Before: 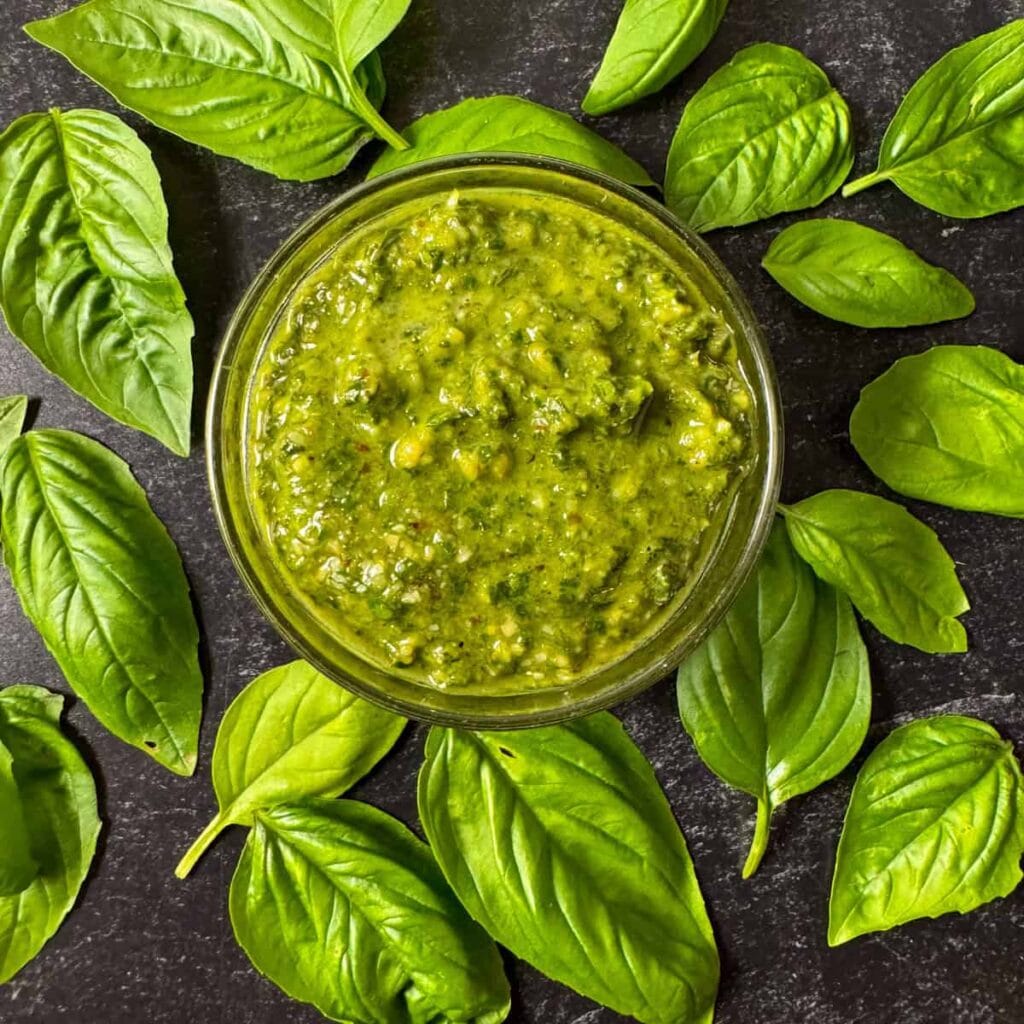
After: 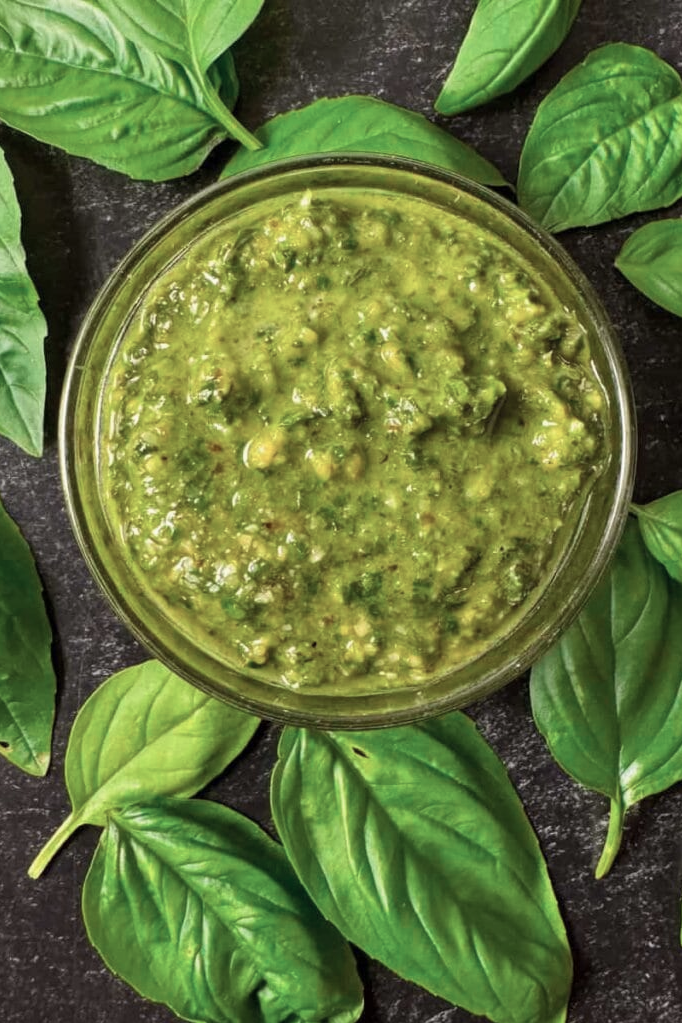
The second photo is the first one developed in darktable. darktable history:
crop and rotate: left 14.385%, right 18.948%
color zones: curves: ch0 [(0, 0.5) (0.125, 0.4) (0.25, 0.5) (0.375, 0.4) (0.5, 0.4) (0.625, 0.35) (0.75, 0.35) (0.875, 0.5)]; ch1 [(0, 0.35) (0.125, 0.45) (0.25, 0.35) (0.375, 0.35) (0.5, 0.35) (0.625, 0.35) (0.75, 0.45) (0.875, 0.35)]; ch2 [(0, 0.6) (0.125, 0.5) (0.25, 0.5) (0.375, 0.6) (0.5, 0.6) (0.625, 0.5) (0.75, 0.5) (0.875, 0.5)]
